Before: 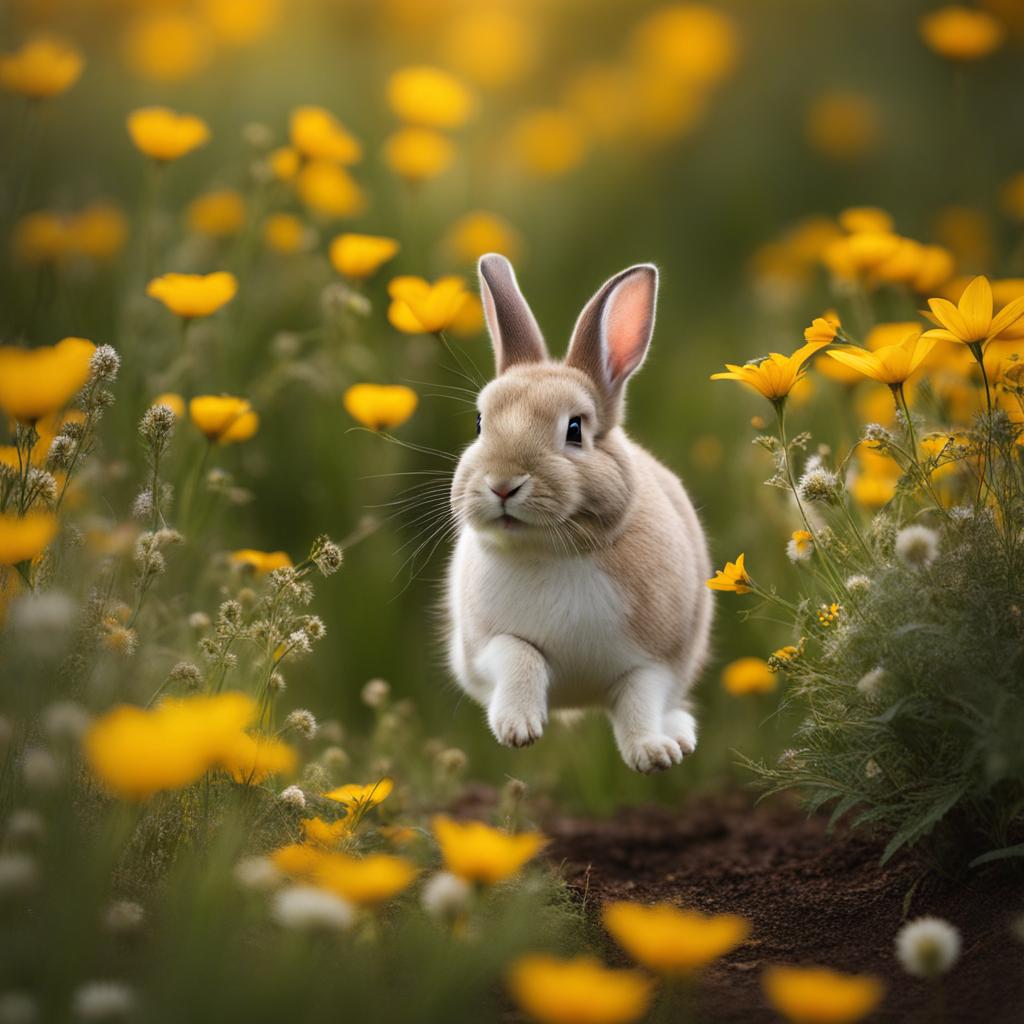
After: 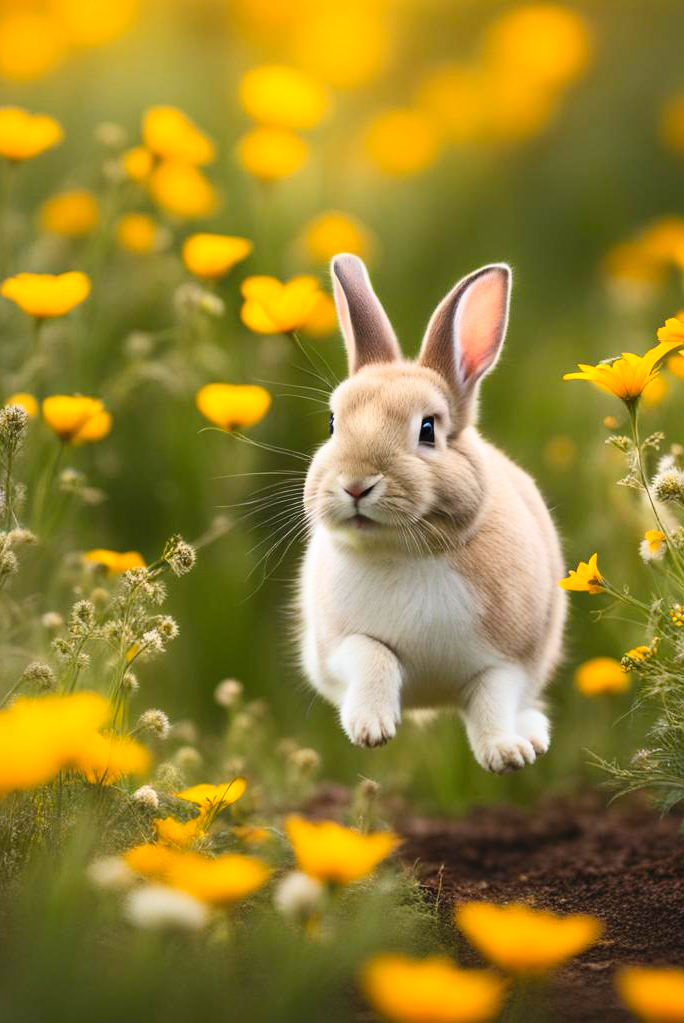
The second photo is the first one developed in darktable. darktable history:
crop and rotate: left 14.433%, right 18.689%
contrast brightness saturation: contrast 0.243, brightness 0.251, saturation 0.382
